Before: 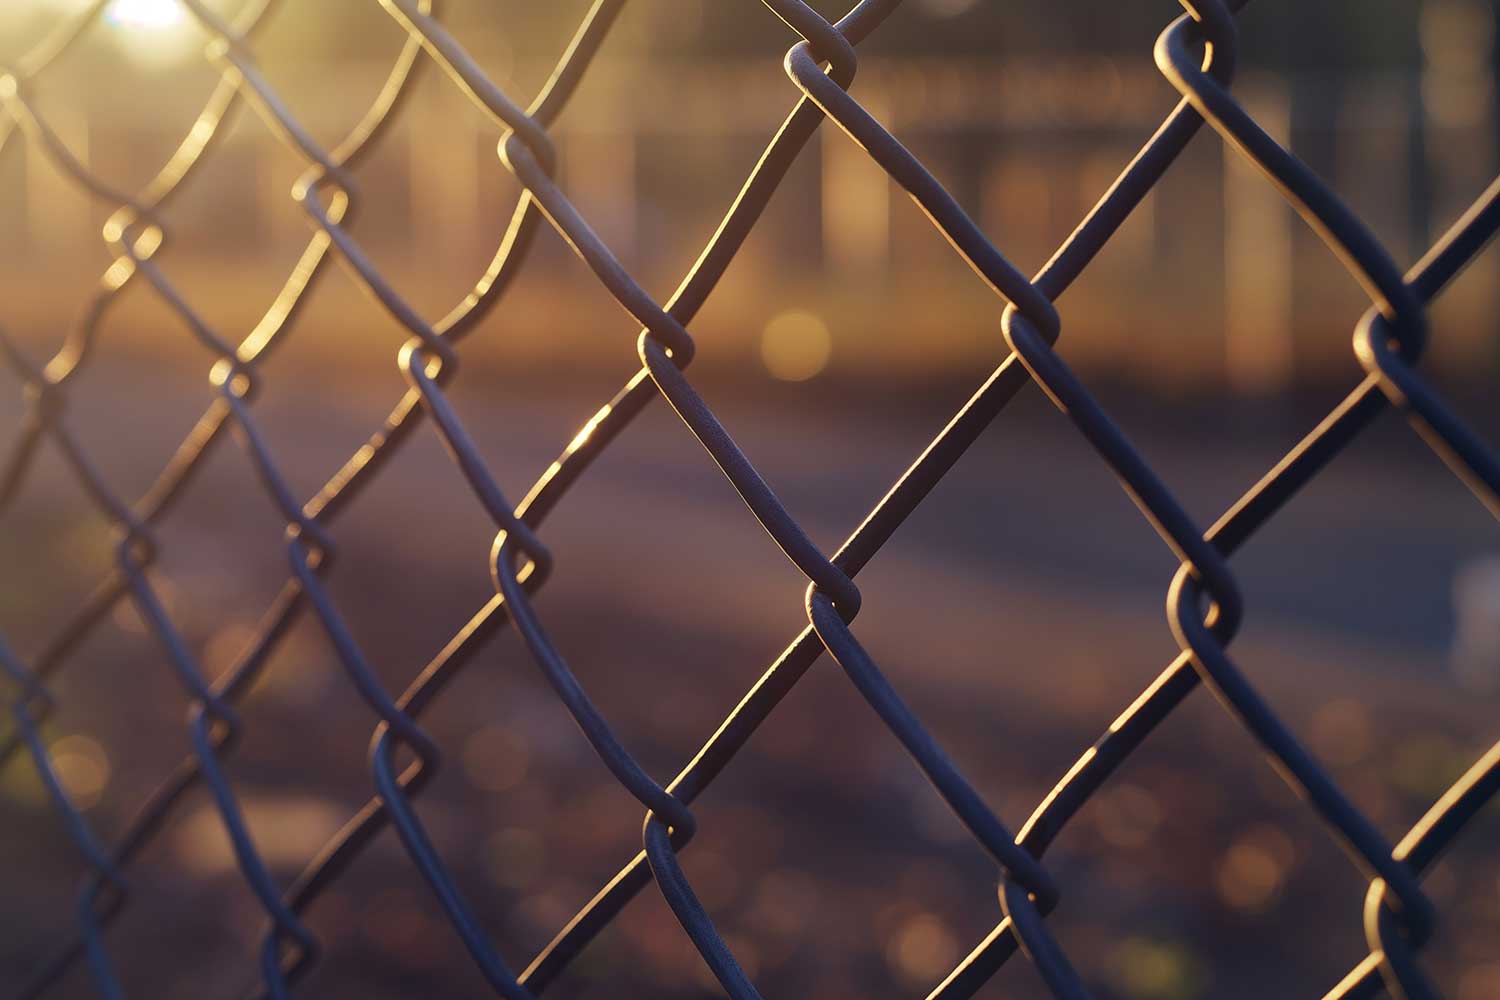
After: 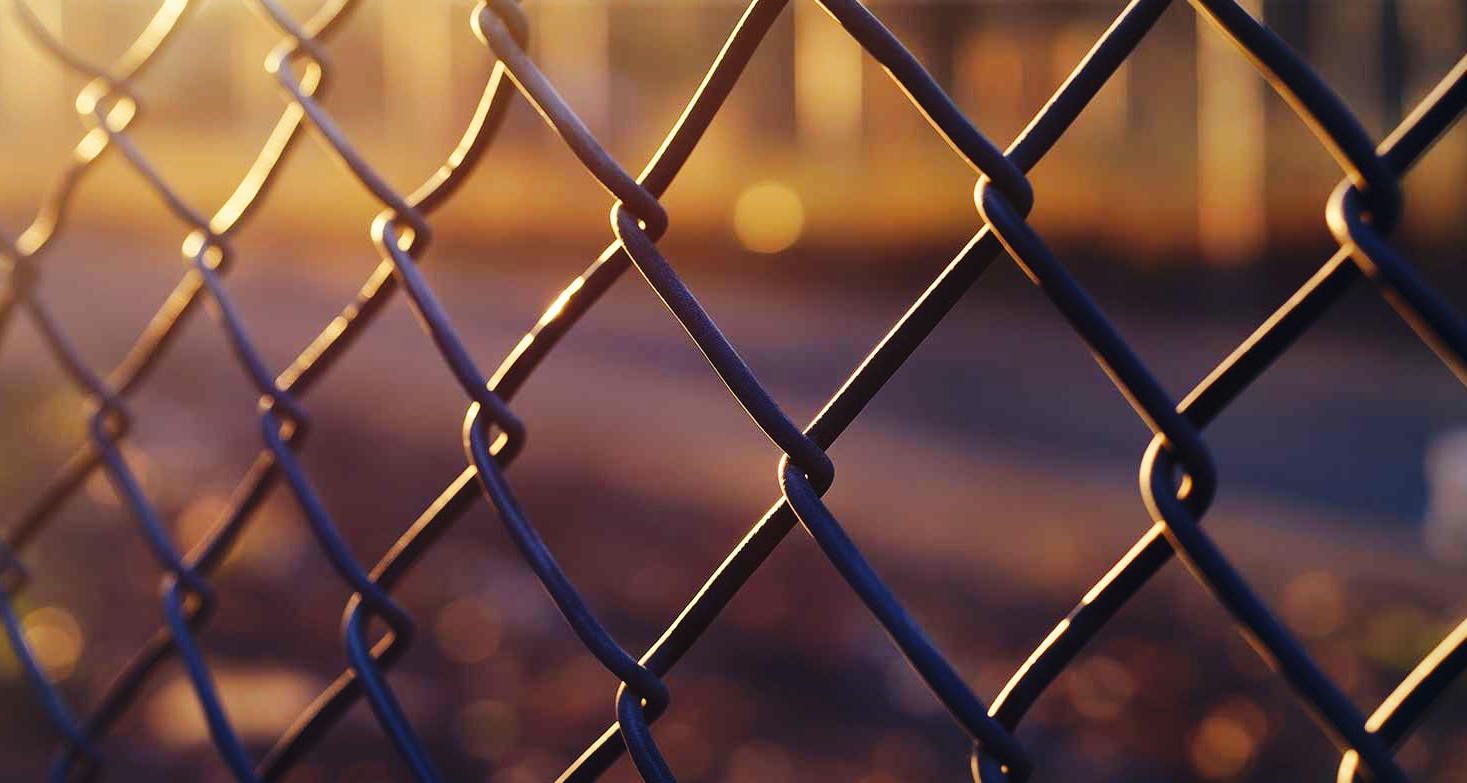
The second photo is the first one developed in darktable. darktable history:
crop and rotate: left 1.878%, top 12.865%, right 0.304%, bottom 8.77%
base curve: curves: ch0 [(0, 0) (0.036, 0.025) (0.121, 0.166) (0.206, 0.329) (0.605, 0.79) (1, 1)], preserve colors none
